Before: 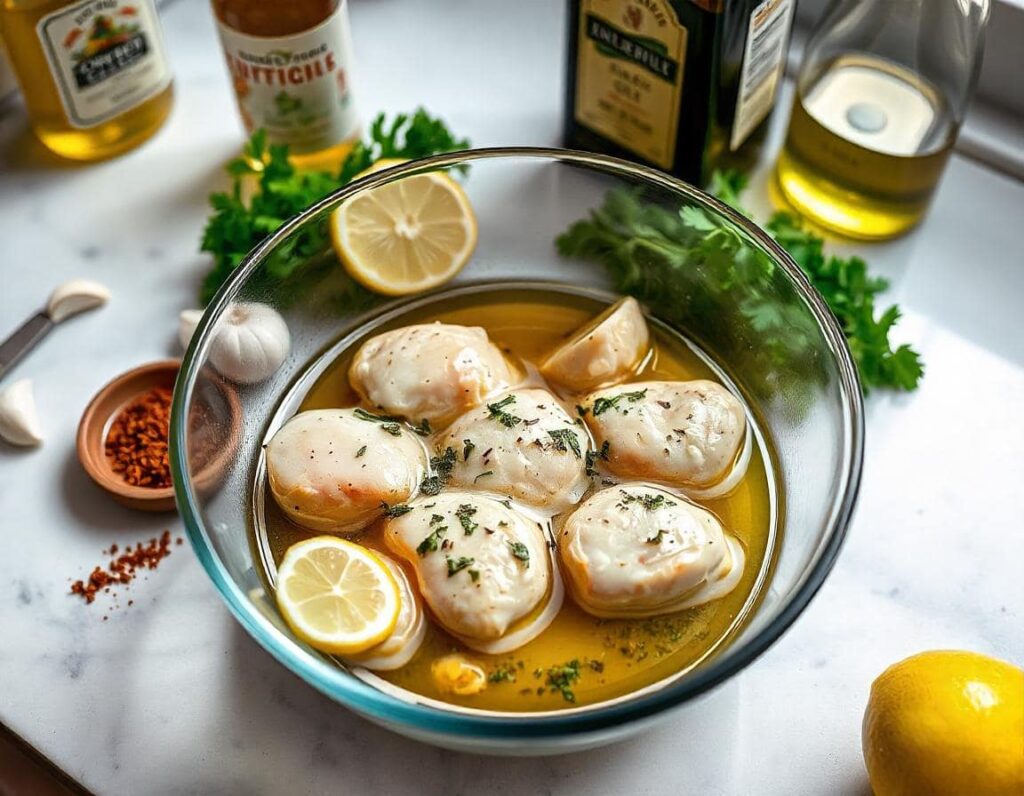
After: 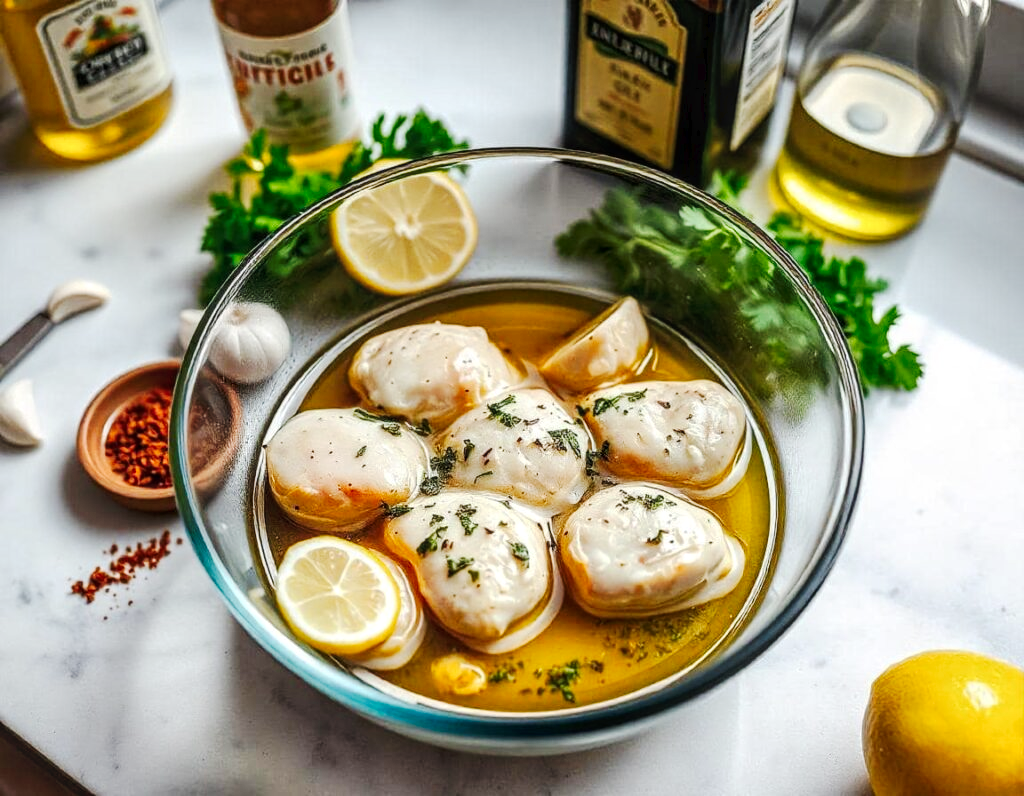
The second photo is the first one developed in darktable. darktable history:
local contrast: on, module defaults
tone curve: curves: ch0 [(0, 0) (0.003, 0.019) (0.011, 0.022) (0.025, 0.029) (0.044, 0.041) (0.069, 0.06) (0.1, 0.09) (0.136, 0.123) (0.177, 0.163) (0.224, 0.206) (0.277, 0.268) (0.335, 0.35) (0.399, 0.436) (0.468, 0.526) (0.543, 0.624) (0.623, 0.713) (0.709, 0.779) (0.801, 0.845) (0.898, 0.912) (1, 1)], preserve colors none
